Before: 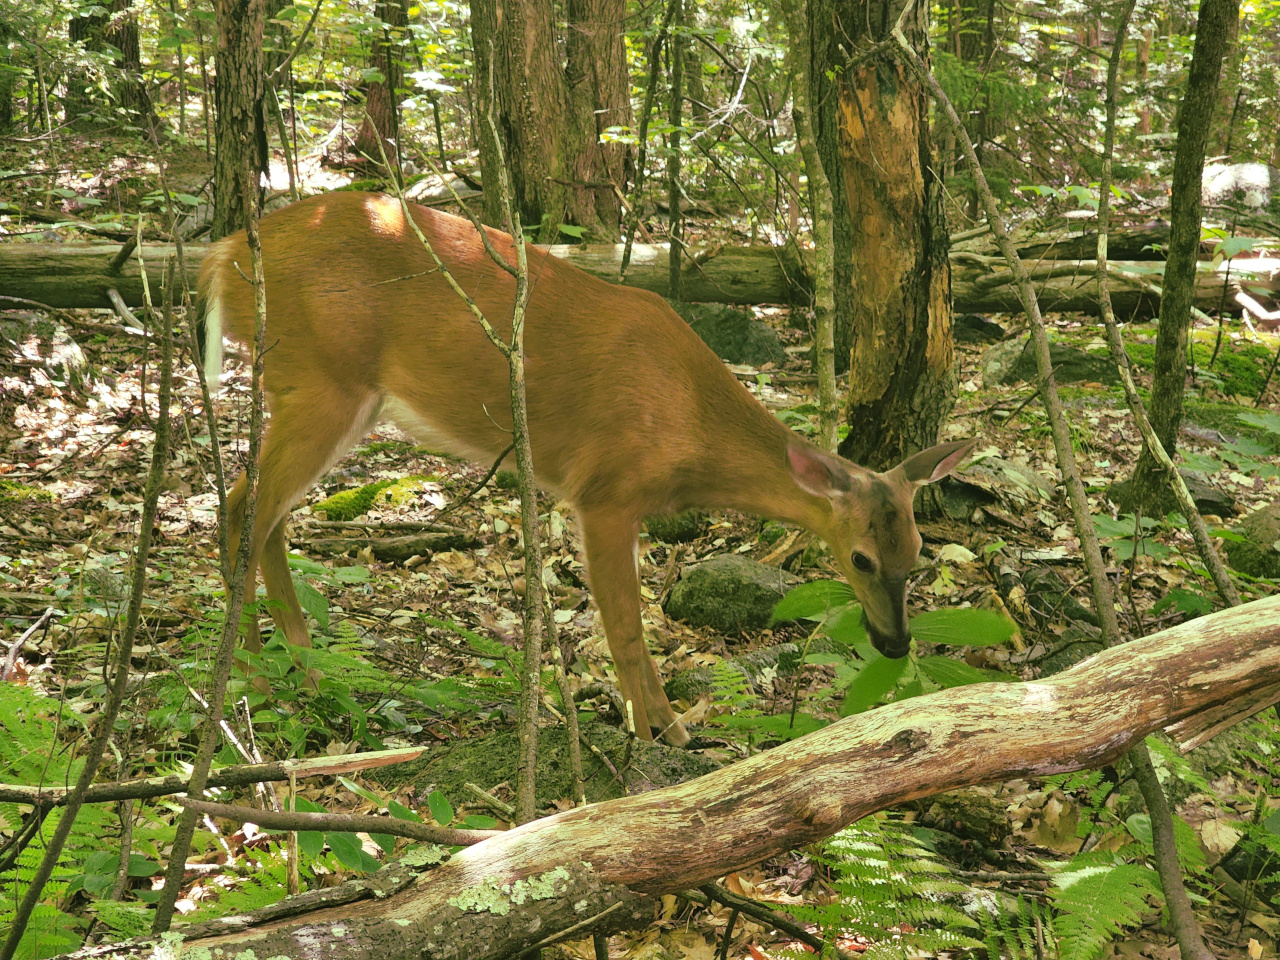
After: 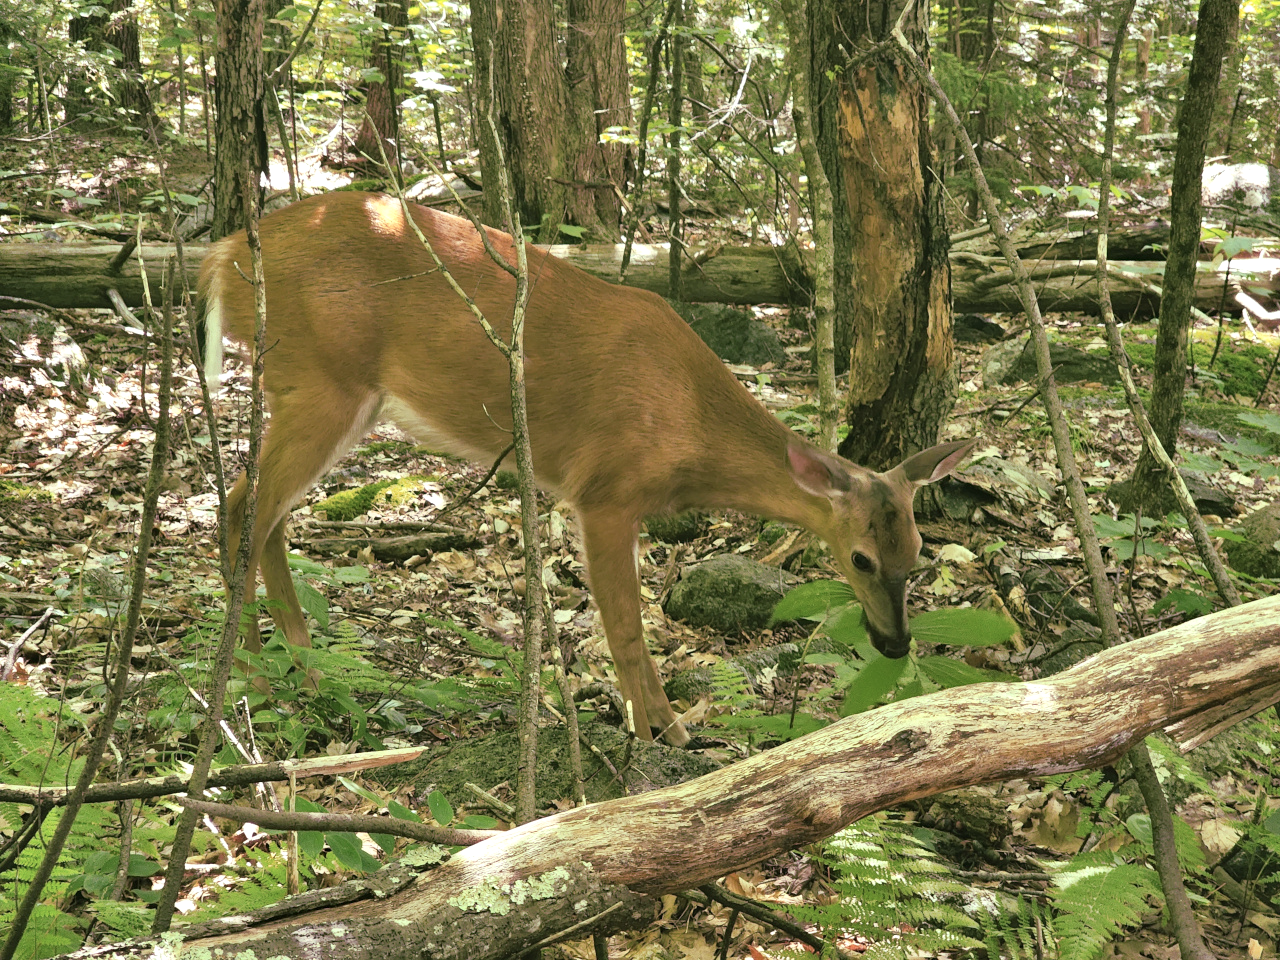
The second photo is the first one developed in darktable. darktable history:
exposure: exposure 0.2 EV, compensate highlight preservation false
haze removal: compatibility mode true, adaptive false
contrast brightness saturation: contrast 0.06, brightness -0.01, saturation -0.23
